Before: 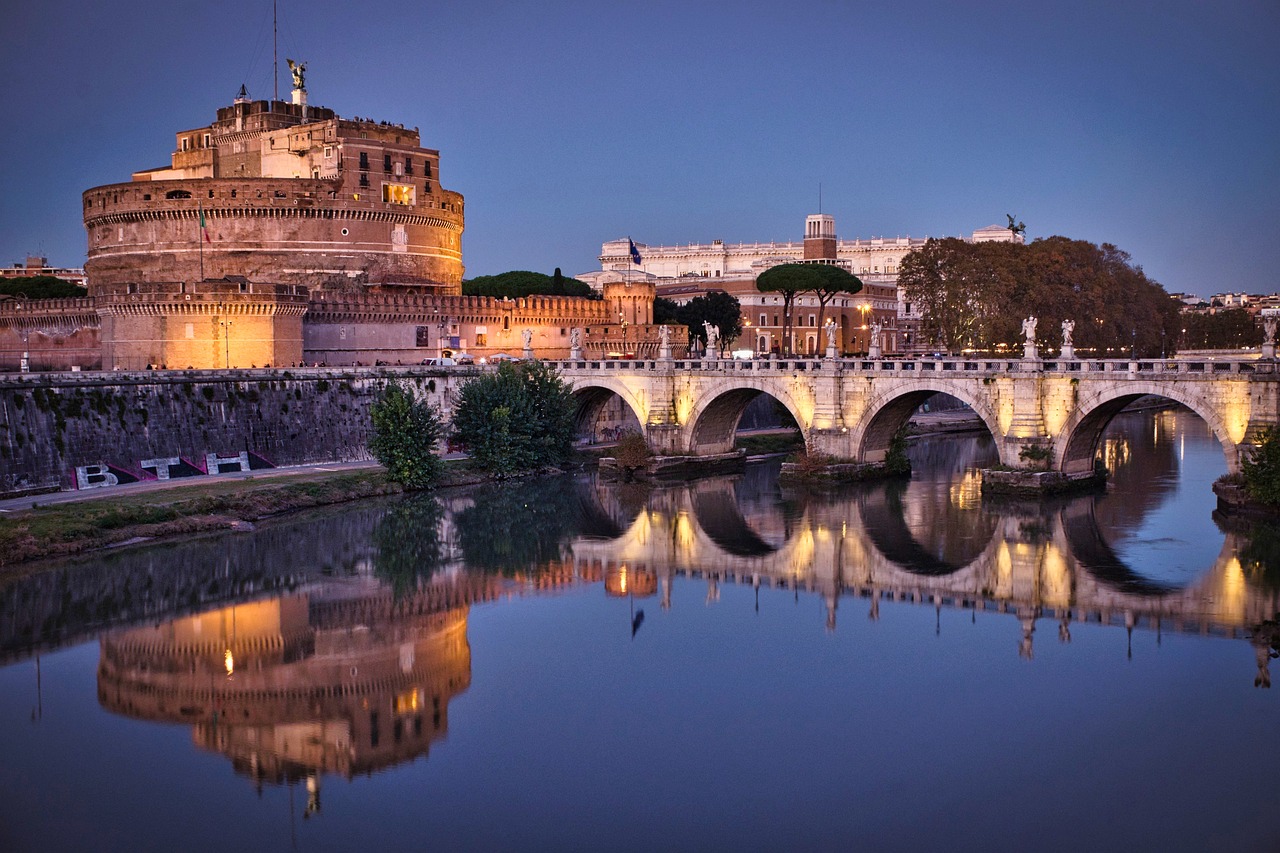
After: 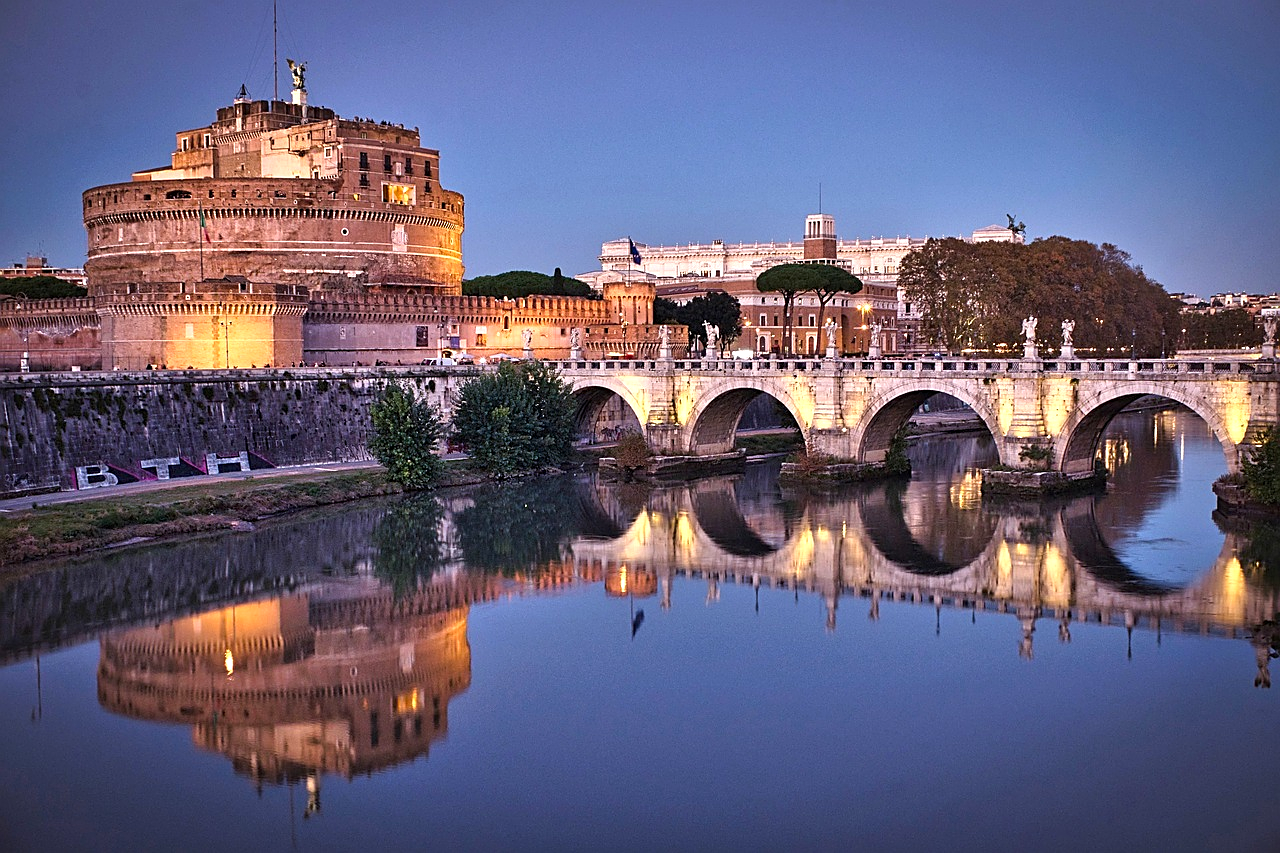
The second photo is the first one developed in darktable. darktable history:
sharpen: on, module defaults
exposure: black level correction 0, exposure 0.498 EV, compensate highlight preservation false
